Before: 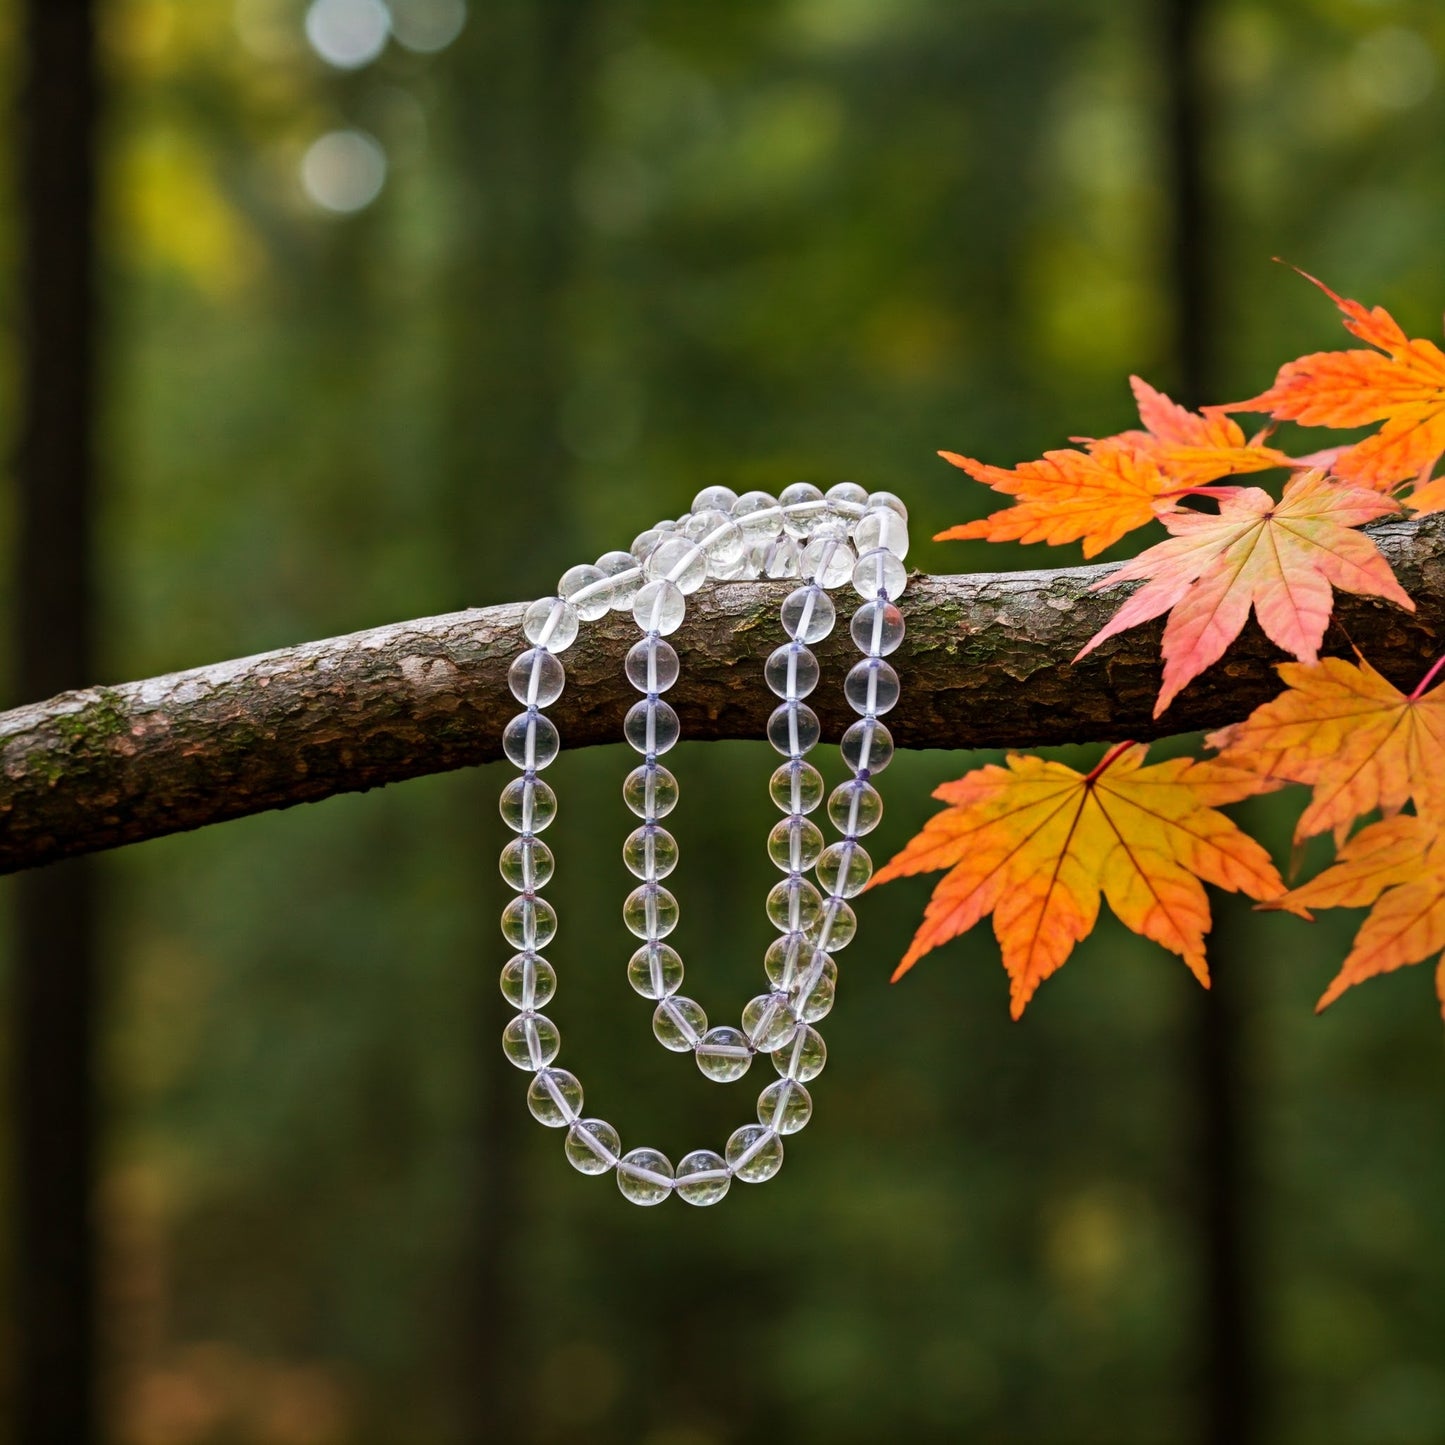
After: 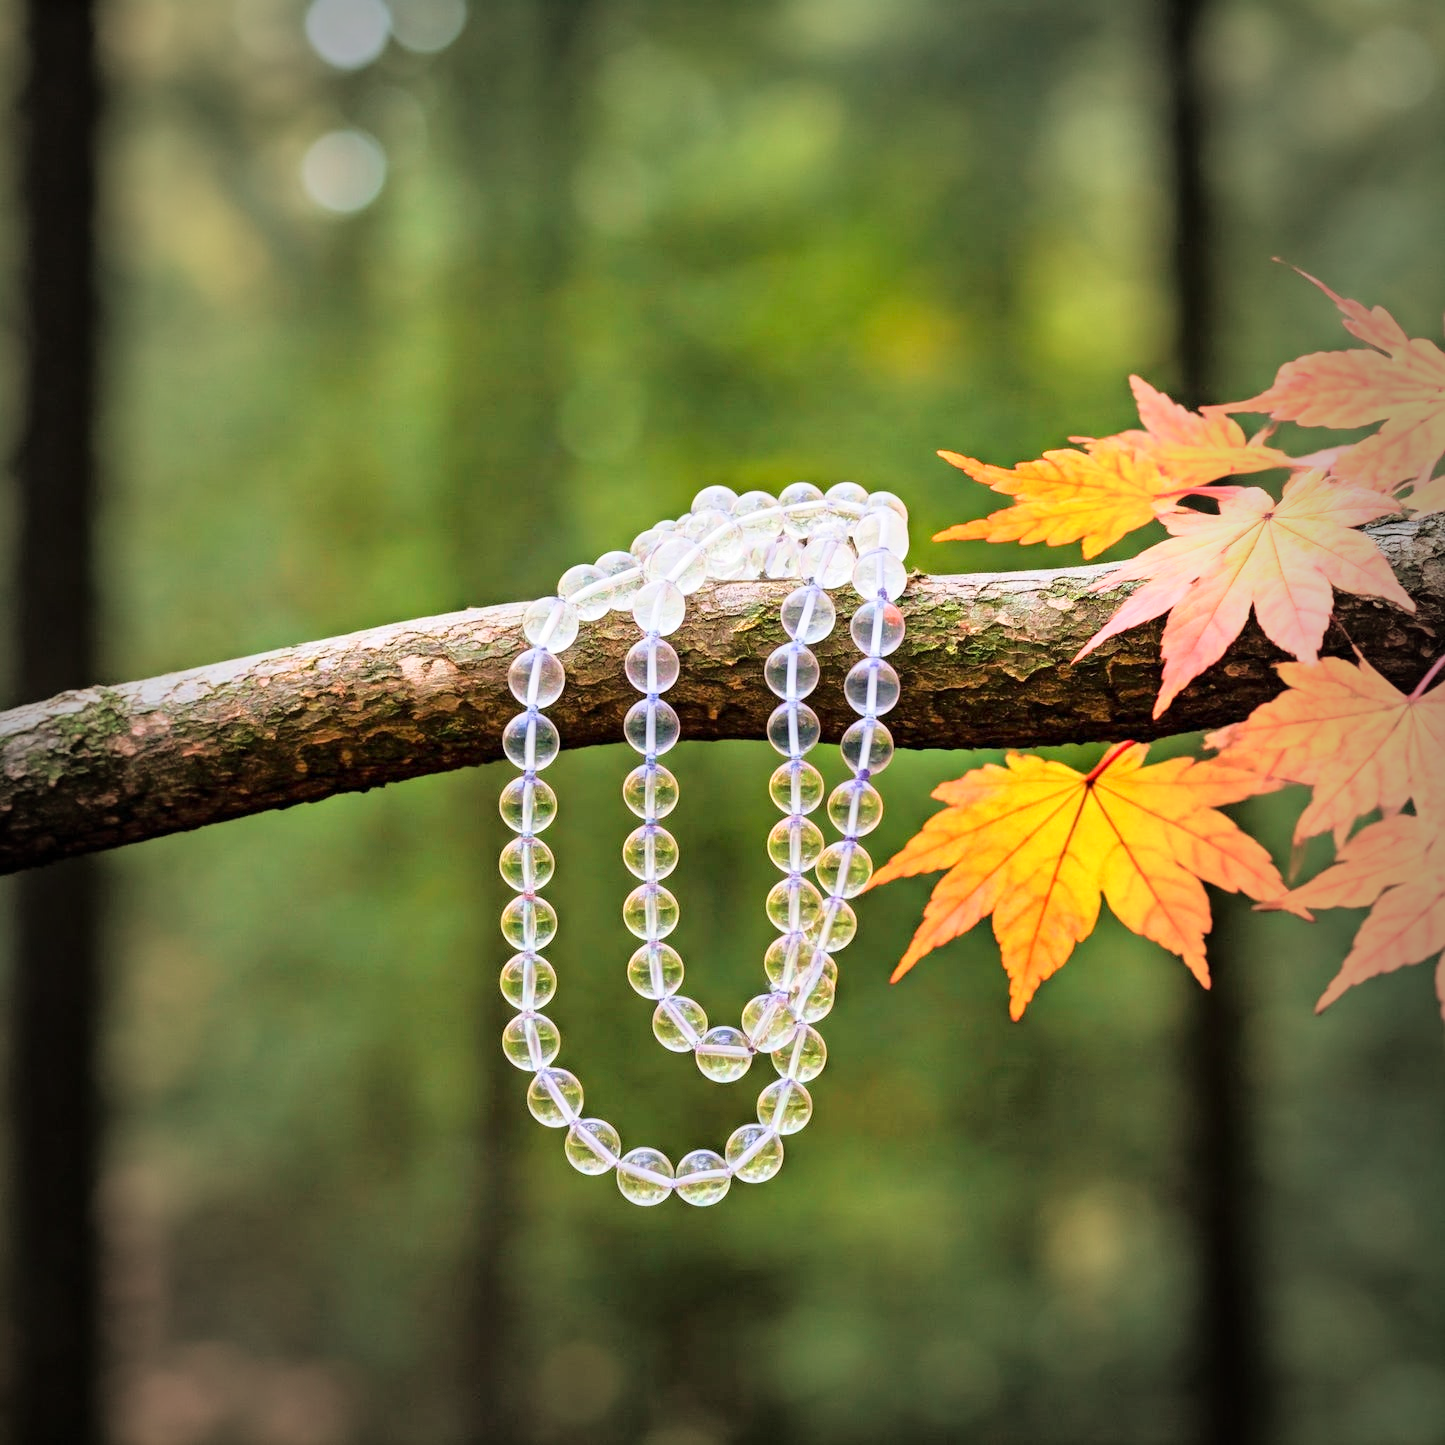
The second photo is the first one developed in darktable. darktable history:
vignetting: fall-off start 64.67%, width/height ratio 0.877, unbound false
tone curve: curves: ch0 [(0, 0) (0.169, 0.367) (0.635, 0.859) (1, 1)]
velvia: on, module defaults
